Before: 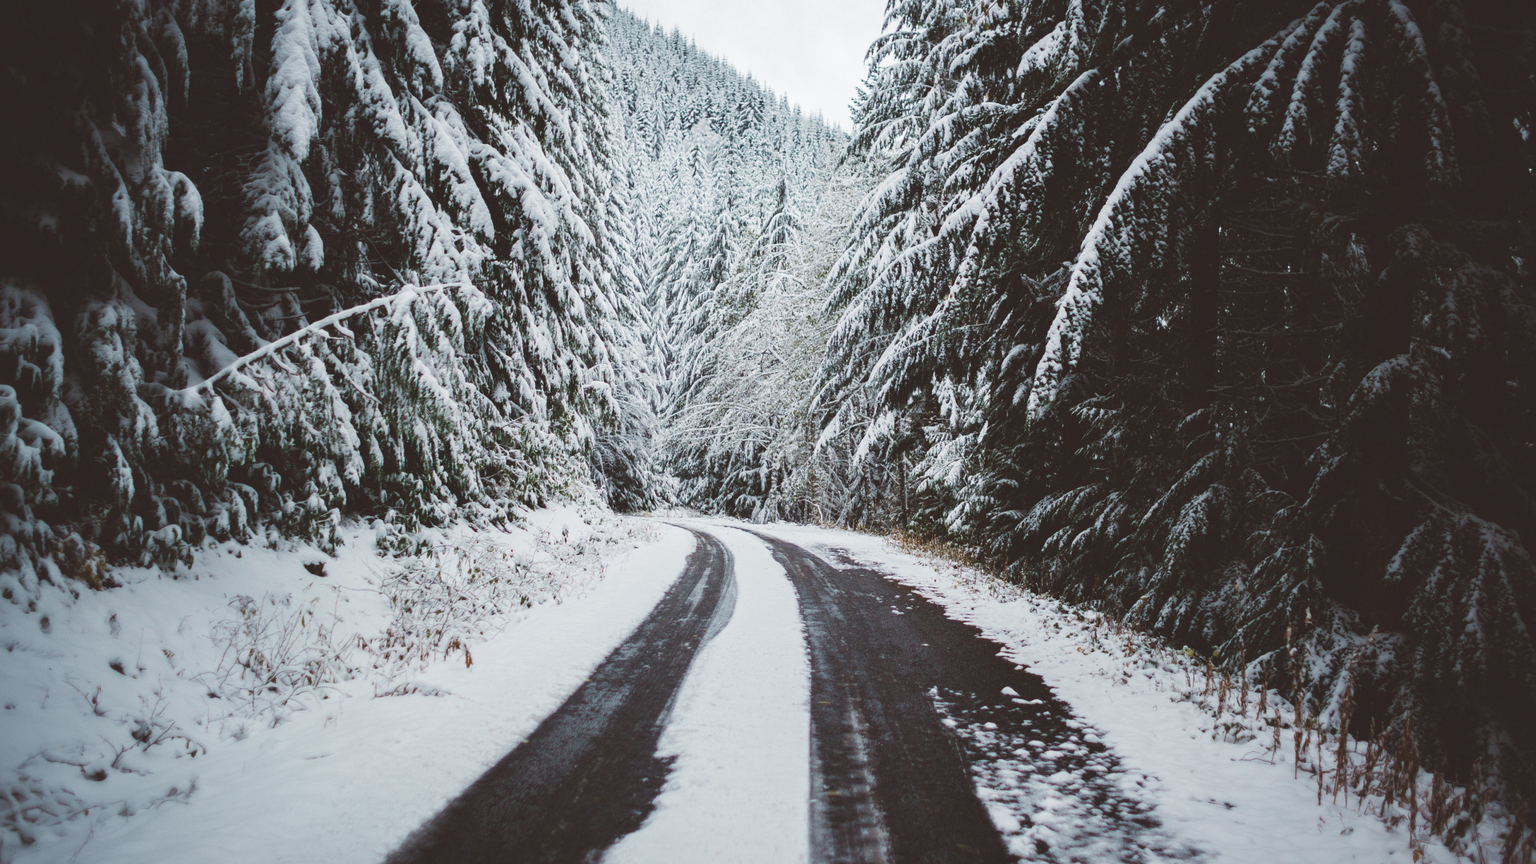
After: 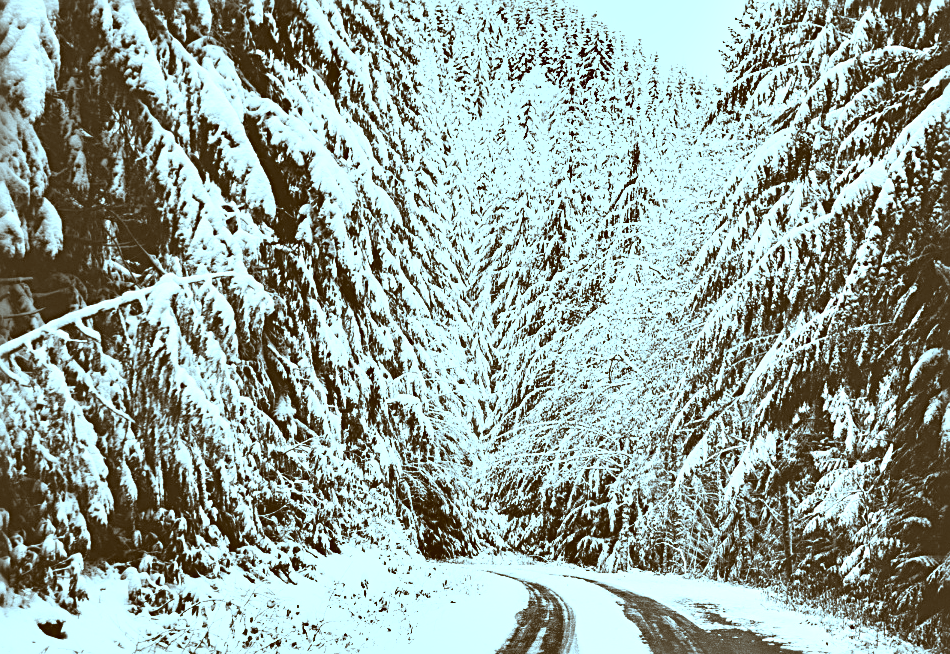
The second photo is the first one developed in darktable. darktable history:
contrast brightness saturation: saturation -0.05
crop: left 17.86%, top 7.652%, right 32.654%, bottom 31.782%
sharpen: radius 3.108
color correction: highlights a* -14.97, highlights b* -16.25, shadows a* 10.8, shadows b* 29.58
color calibration: output gray [0.18, 0.41, 0.41, 0], illuminant same as pipeline (D50), adaptation none (bypass), x 0.332, y 0.334, temperature 5014.85 K
exposure: black level correction 0, exposure 0.947 EV, compensate highlight preservation false
shadows and highlights: highlights color adjustment 0.645%, low approximation 0.01, soften with gaussian
